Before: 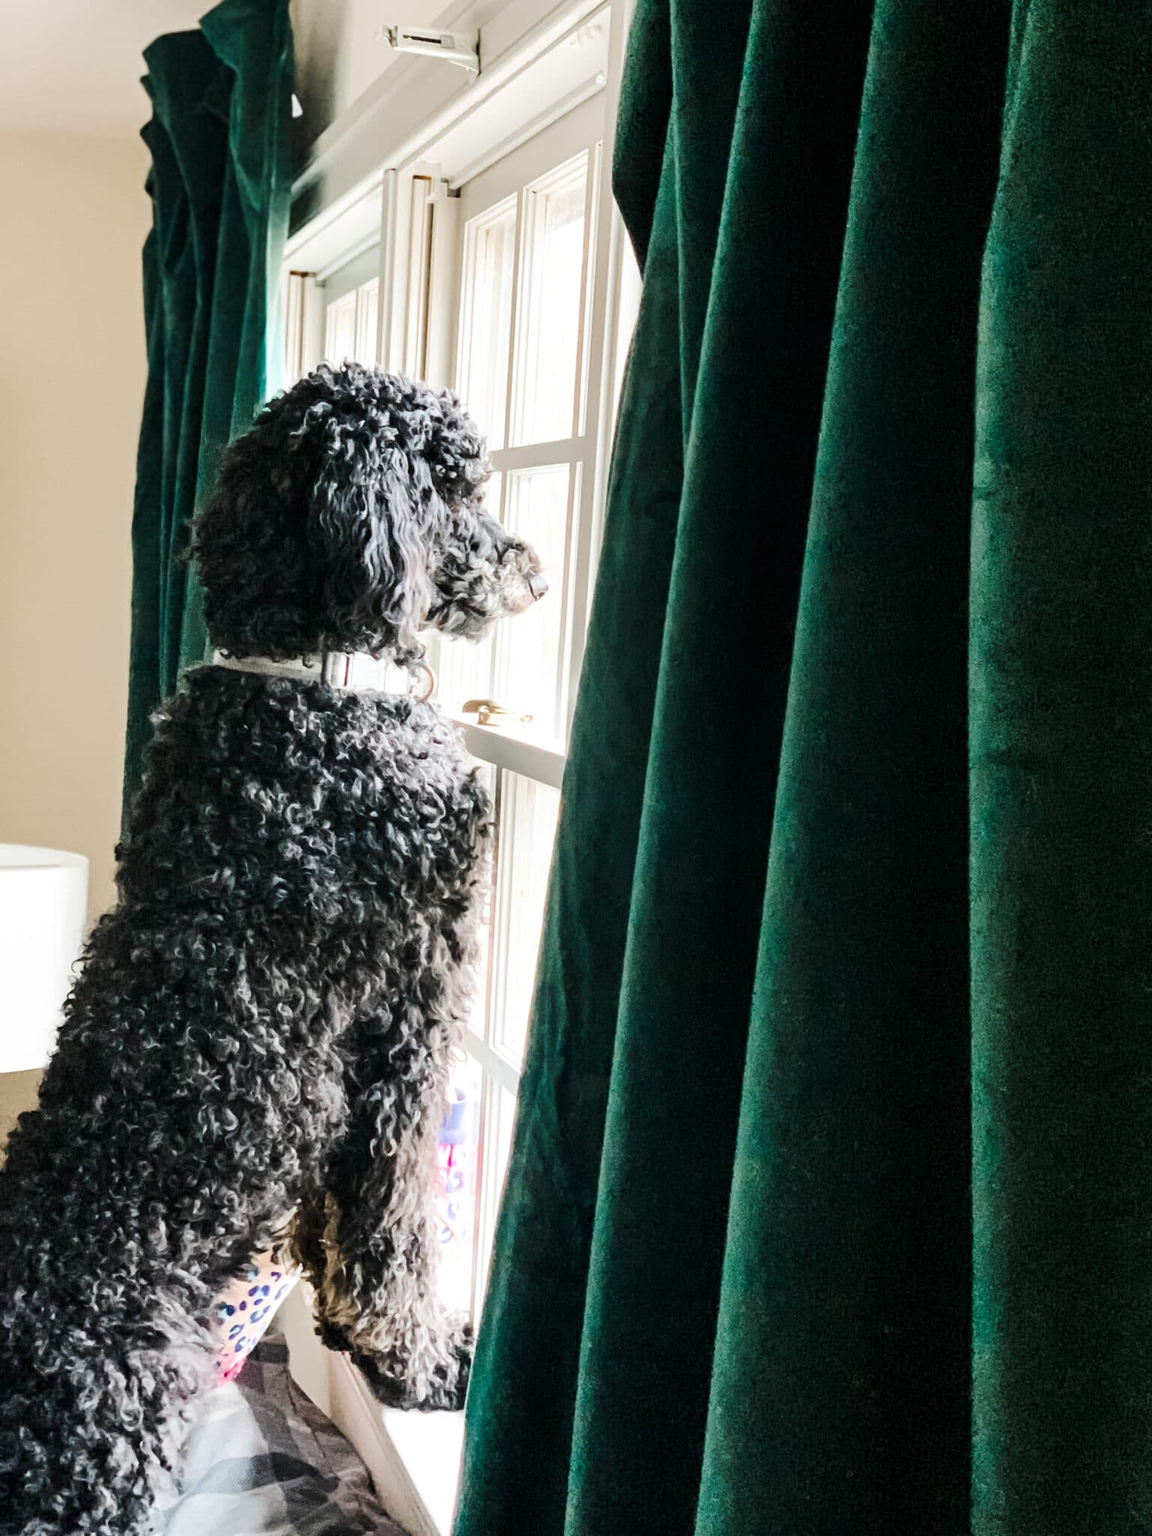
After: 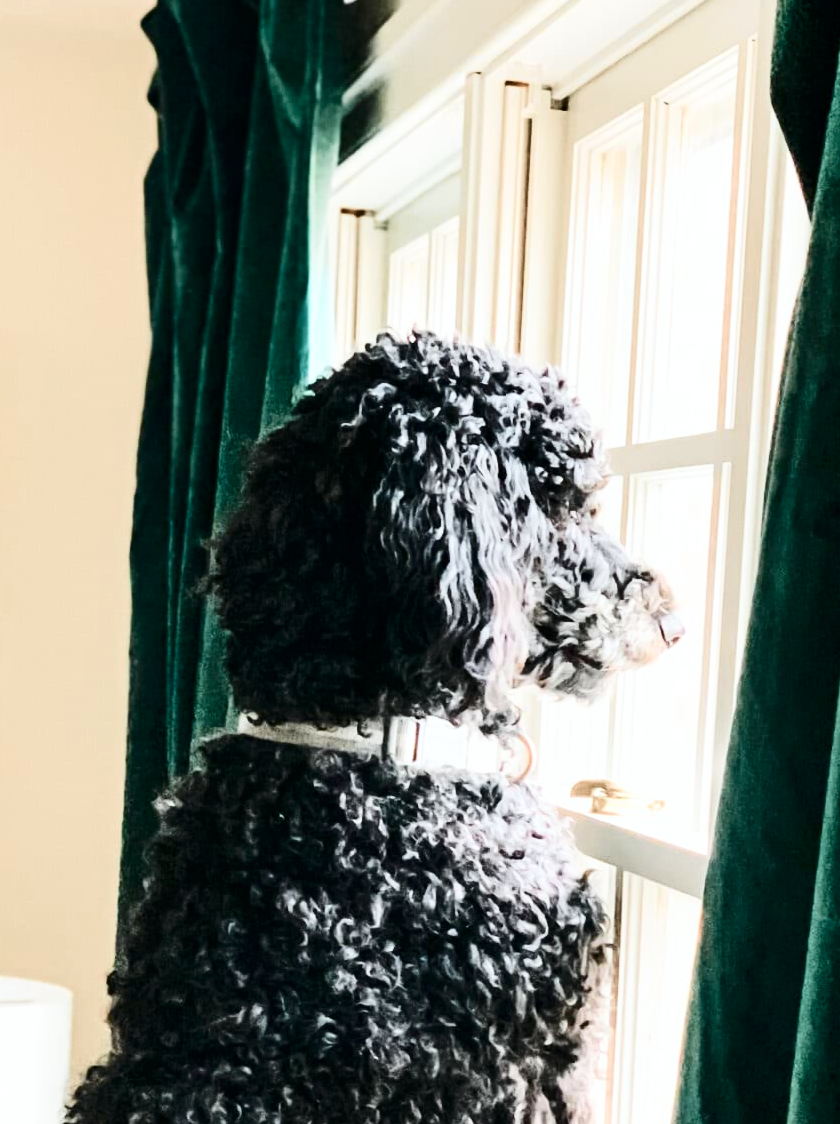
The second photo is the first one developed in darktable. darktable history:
shadows and highlights: shadows 0, highlights 40
tone curve: curves: ch0 [(0, 0) (0.033, 0.016) (0.171, 0.127) (0.33, 0.331) (0.432, 0.475) (0.601, 0.665) (0.843, 0.876) (1, 1)]; ch1 [(0, 0) (0.339, 0.349) (0.445, 0.42) (0.476, 0.47) (0.501, 0.499) (0.516, 0.525) (0.548, 0.563) (0.584, 0.633) (0.728, 0.746) (1, 1)]; ch2 [(0, 0) (0.327, 0.324) (0.417, 0.44) (0.46, 0.453) (0.502, 0.498) (0.517, 0.524) (0.53, 0.554) (0.579, 0.599) (0.745, 0.704) (1, 1)], color space Lab, independent channels, preserve colors none
crop and rotate: left 3.047%, top 7.509%, right 42.236%, bottom 37.598%
contrast brightness saturation: contrast 0.11, saturation -0.17
